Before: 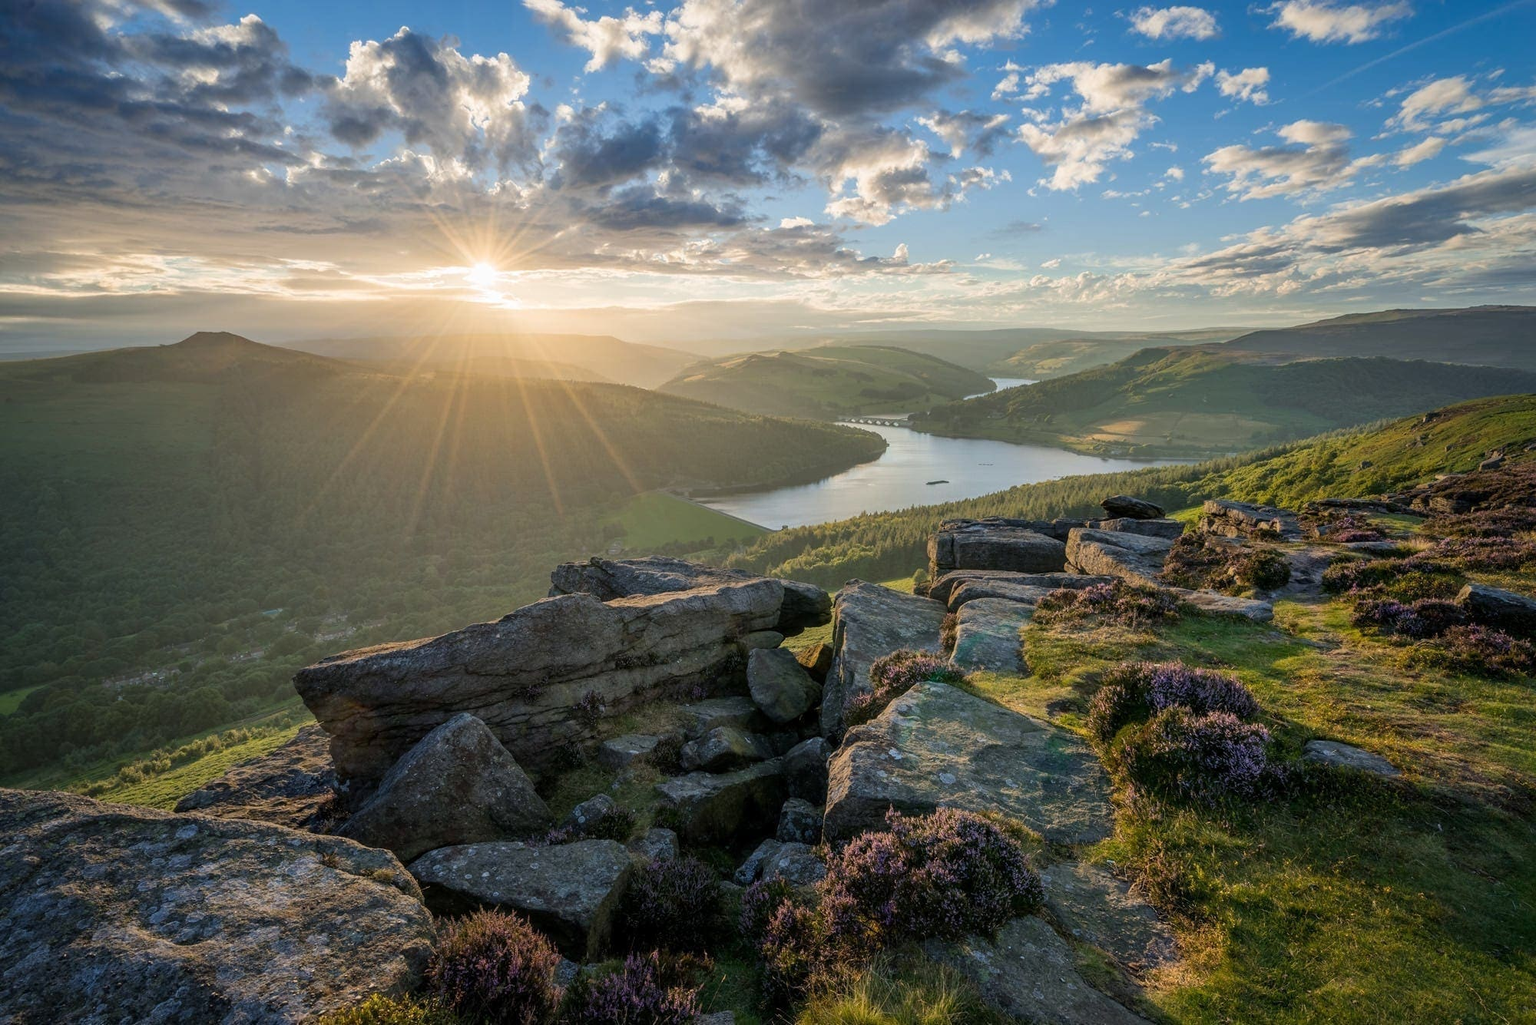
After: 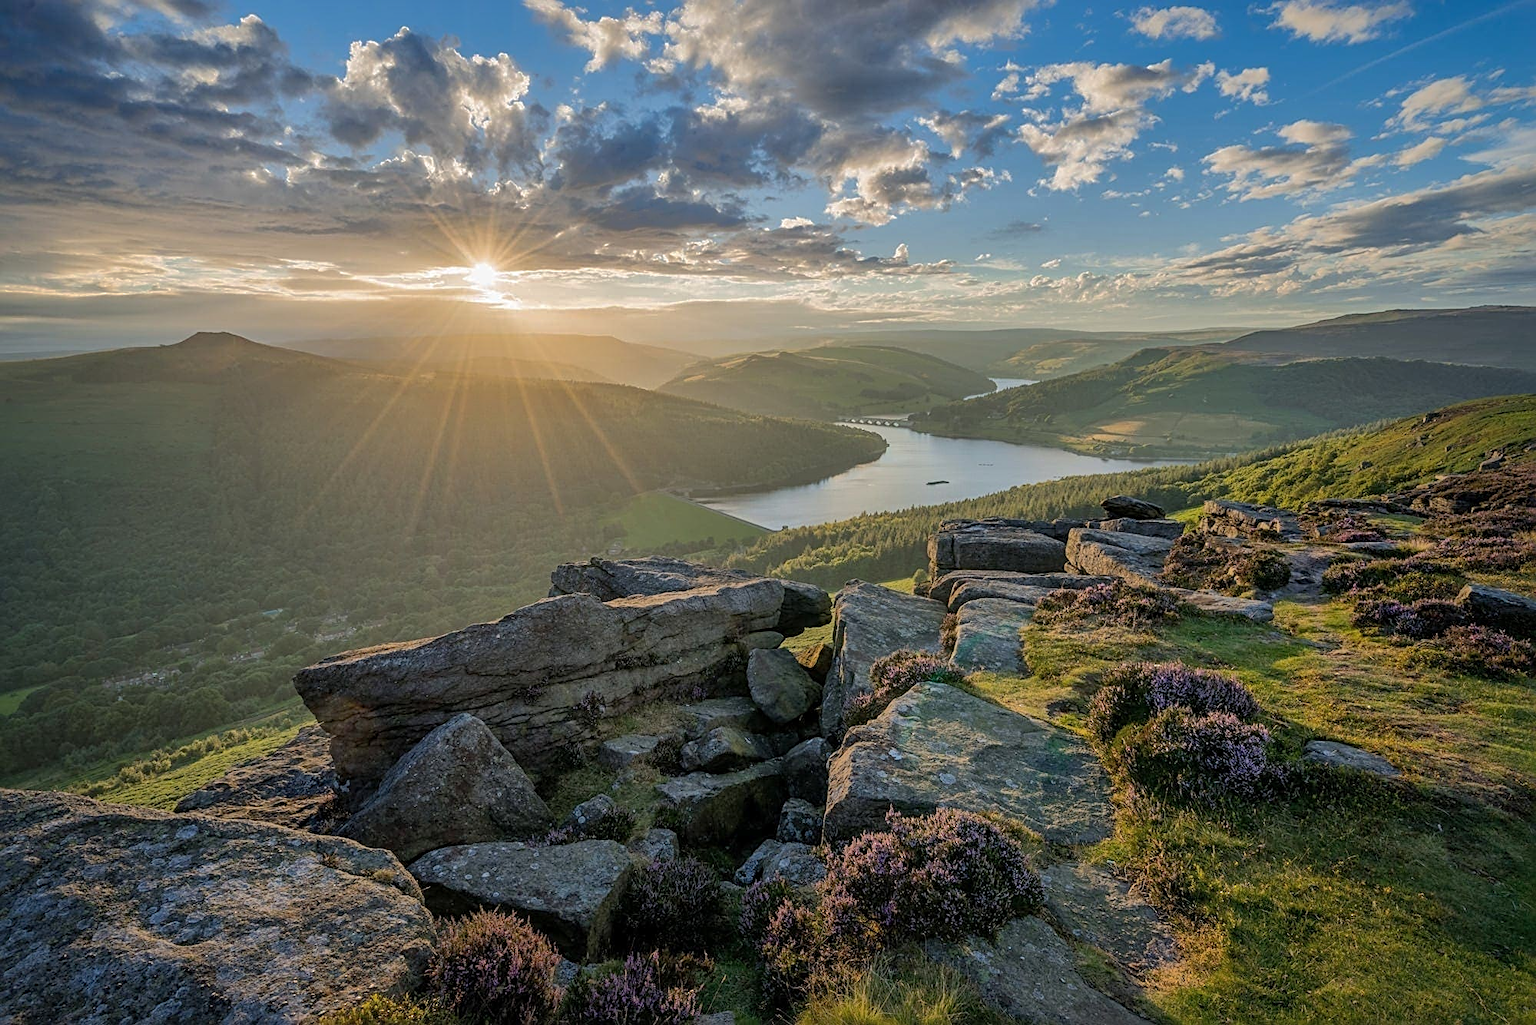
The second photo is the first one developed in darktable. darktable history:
shadows and highlights: shadows 38.18, highlights -75.25
sharpen: radius 2.746
